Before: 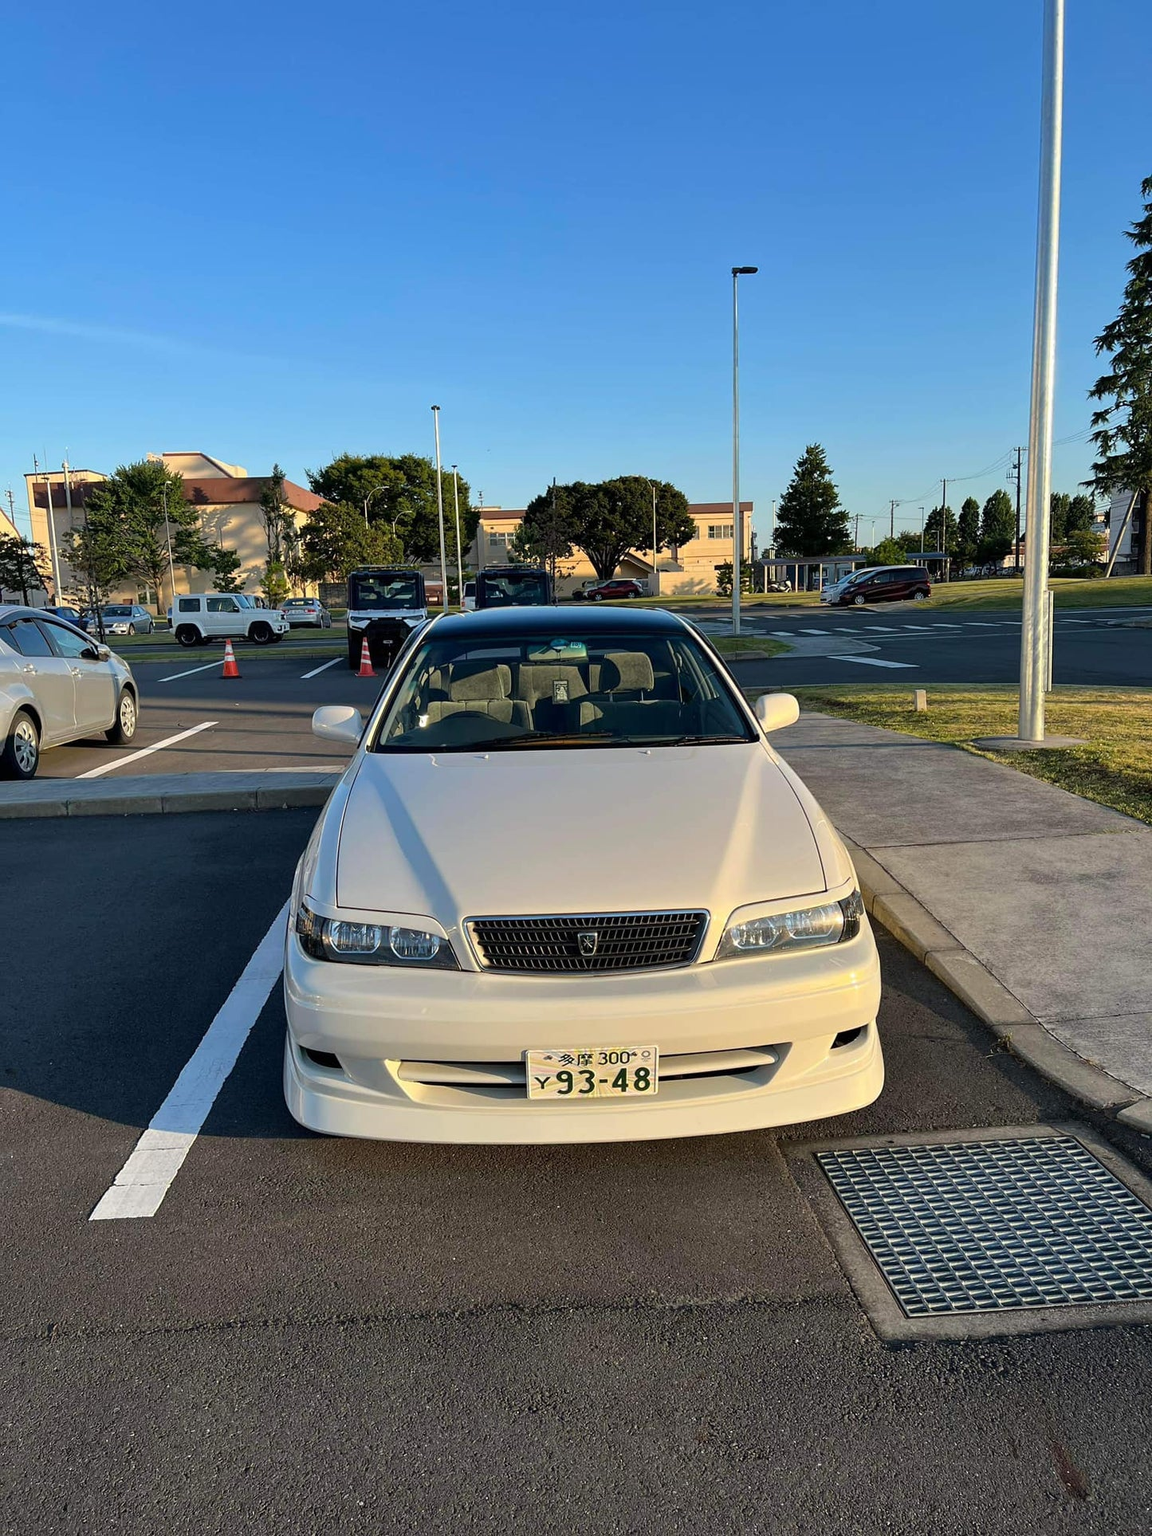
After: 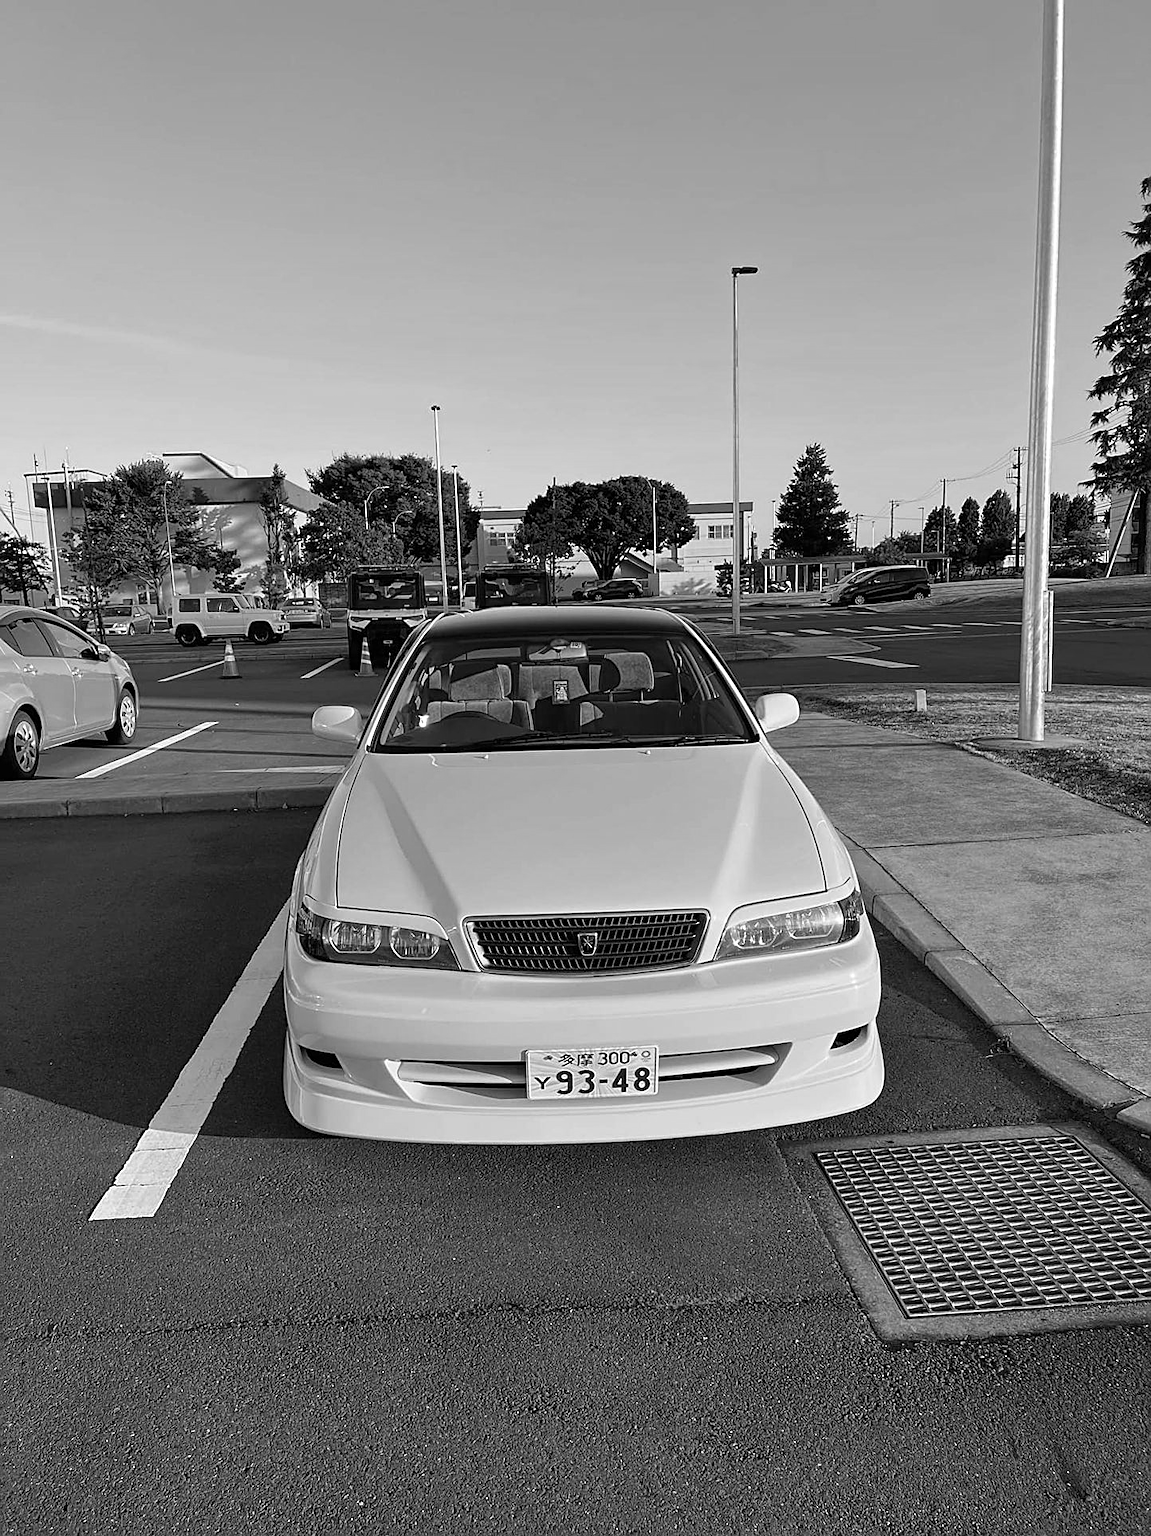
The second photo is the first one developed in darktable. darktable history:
exposure: exposure 0.2 EV, compensate highlight preservation false
sharpen: on, module defaults
monochrome: a -11.7, b 1.62, size 0.5, highlights 0.38
color calibration: output gray [0.267, 0.423, 0.267, 0], illuminant same as pipeline (D50), adaptation none (bypass)
